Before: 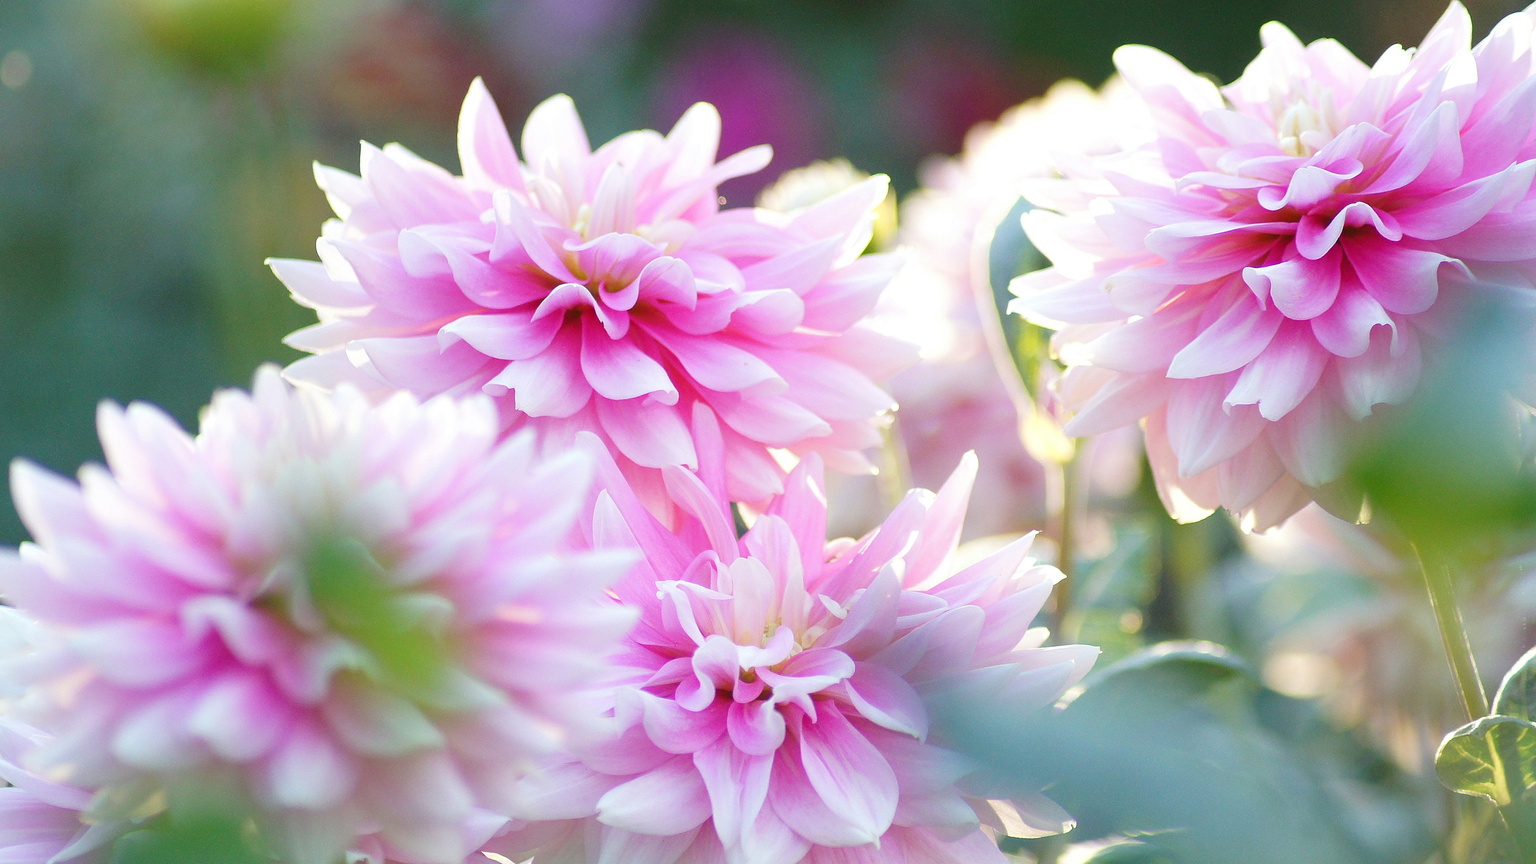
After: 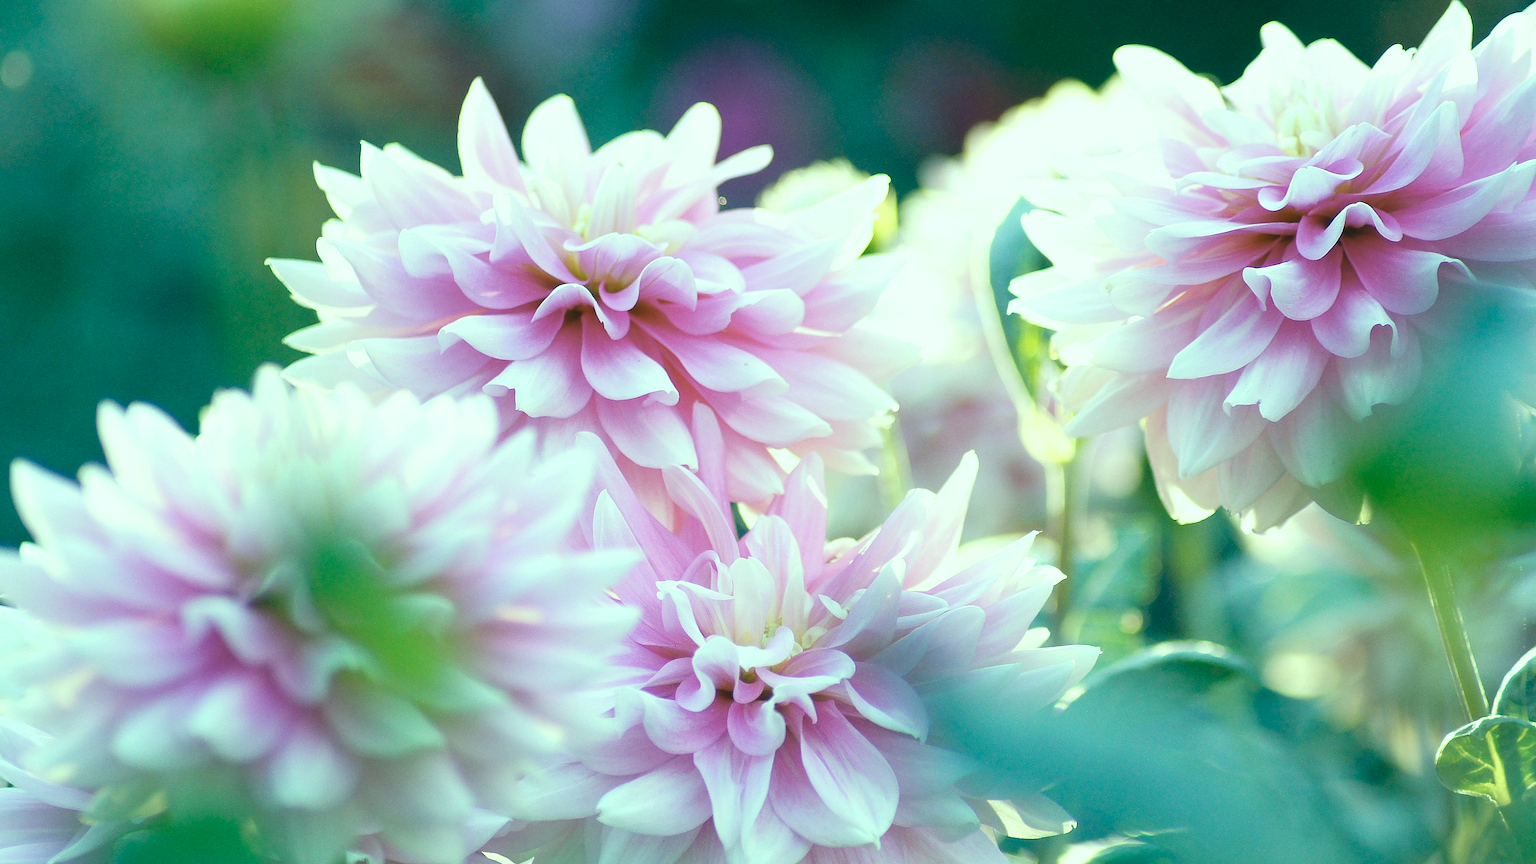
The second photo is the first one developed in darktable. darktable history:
color balance: contrast 8.5%, output saturation 105%
color correction: highlights a* -20.08, highlights b* 9.8, shadows a* -20.4, shadows b* -10.76
contrast brightness saturation: contrast 0.06, brightness -0.01, saturation -0.23
